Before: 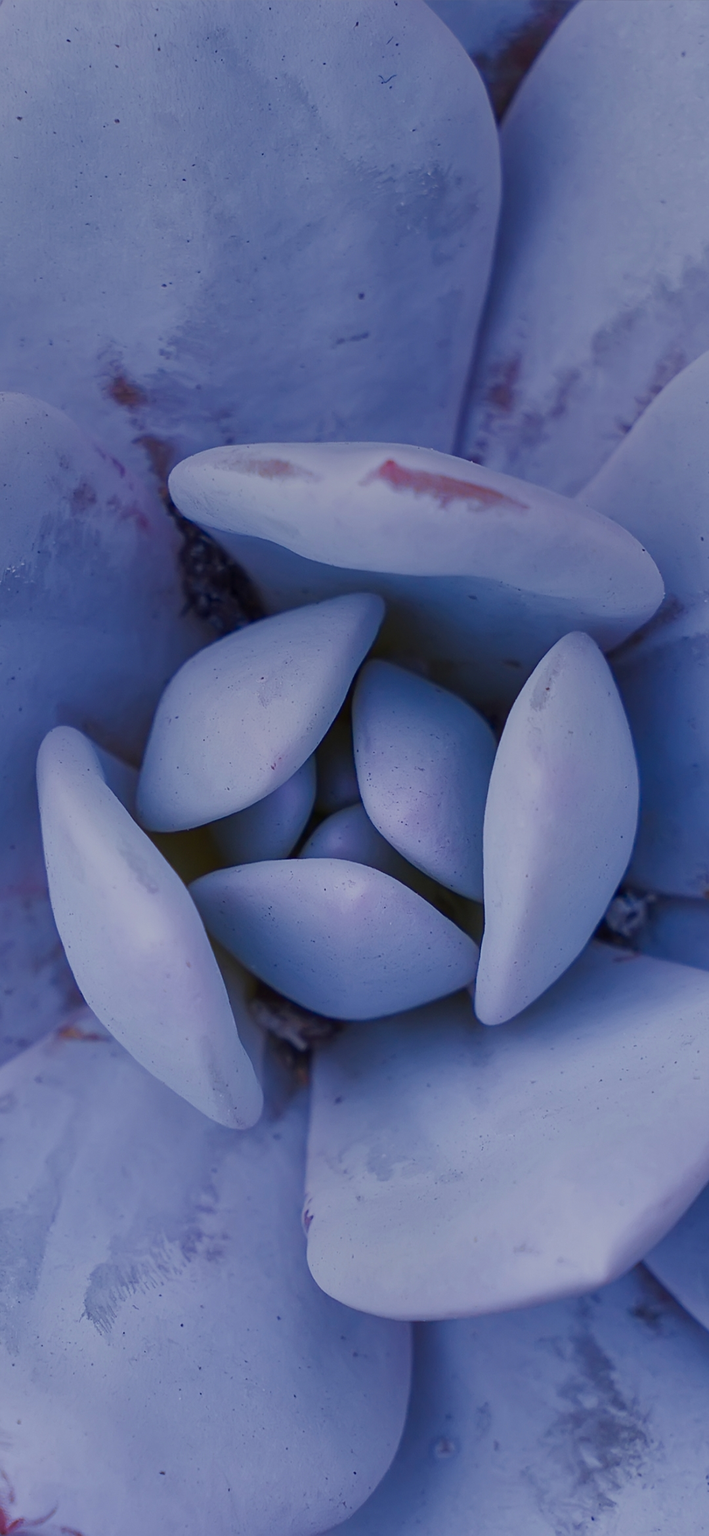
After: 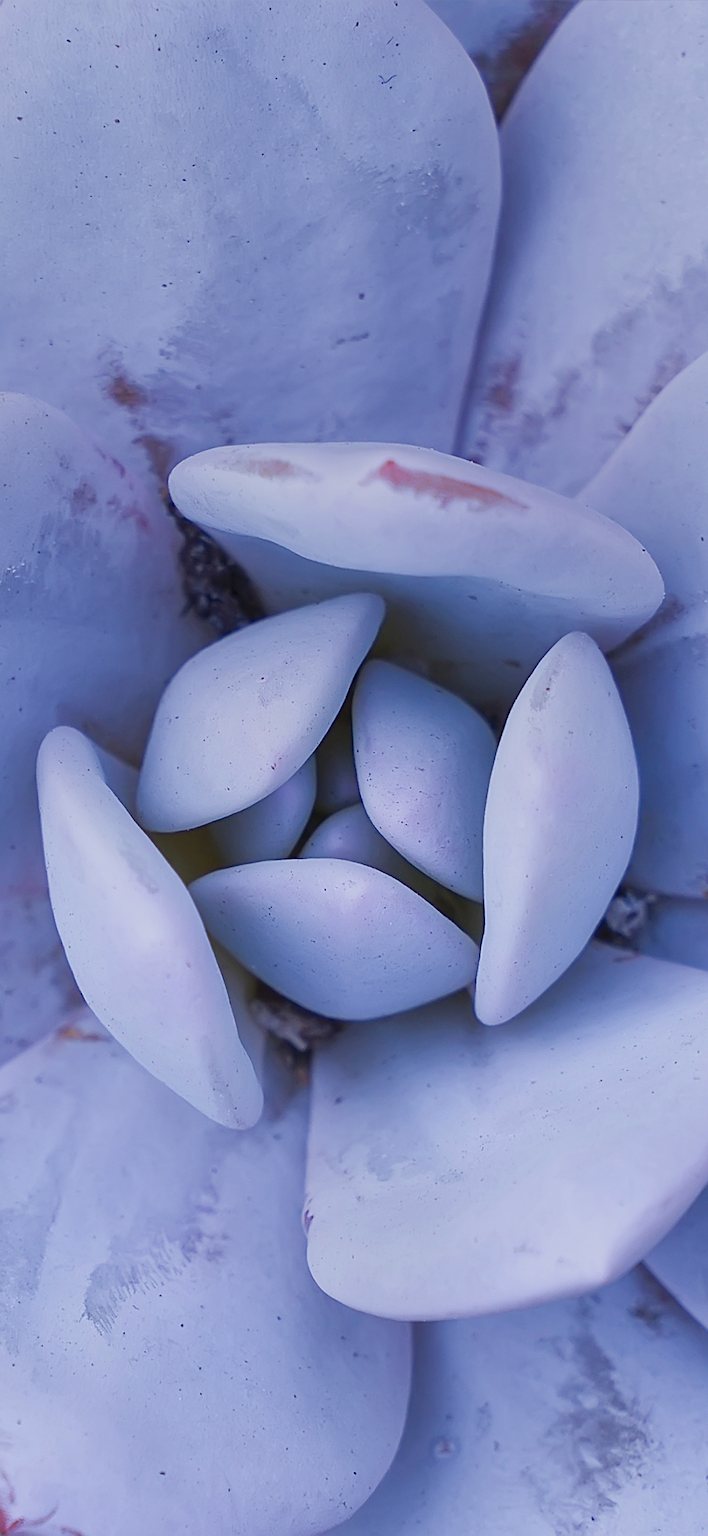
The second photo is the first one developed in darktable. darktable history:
sharpen: on, module defaults
exposure: exposure 0.124 EV, compensate exposure bias true, compensate highlight preservation false
contrast brightness saturation: contrast 0.14, brightness 0.207
